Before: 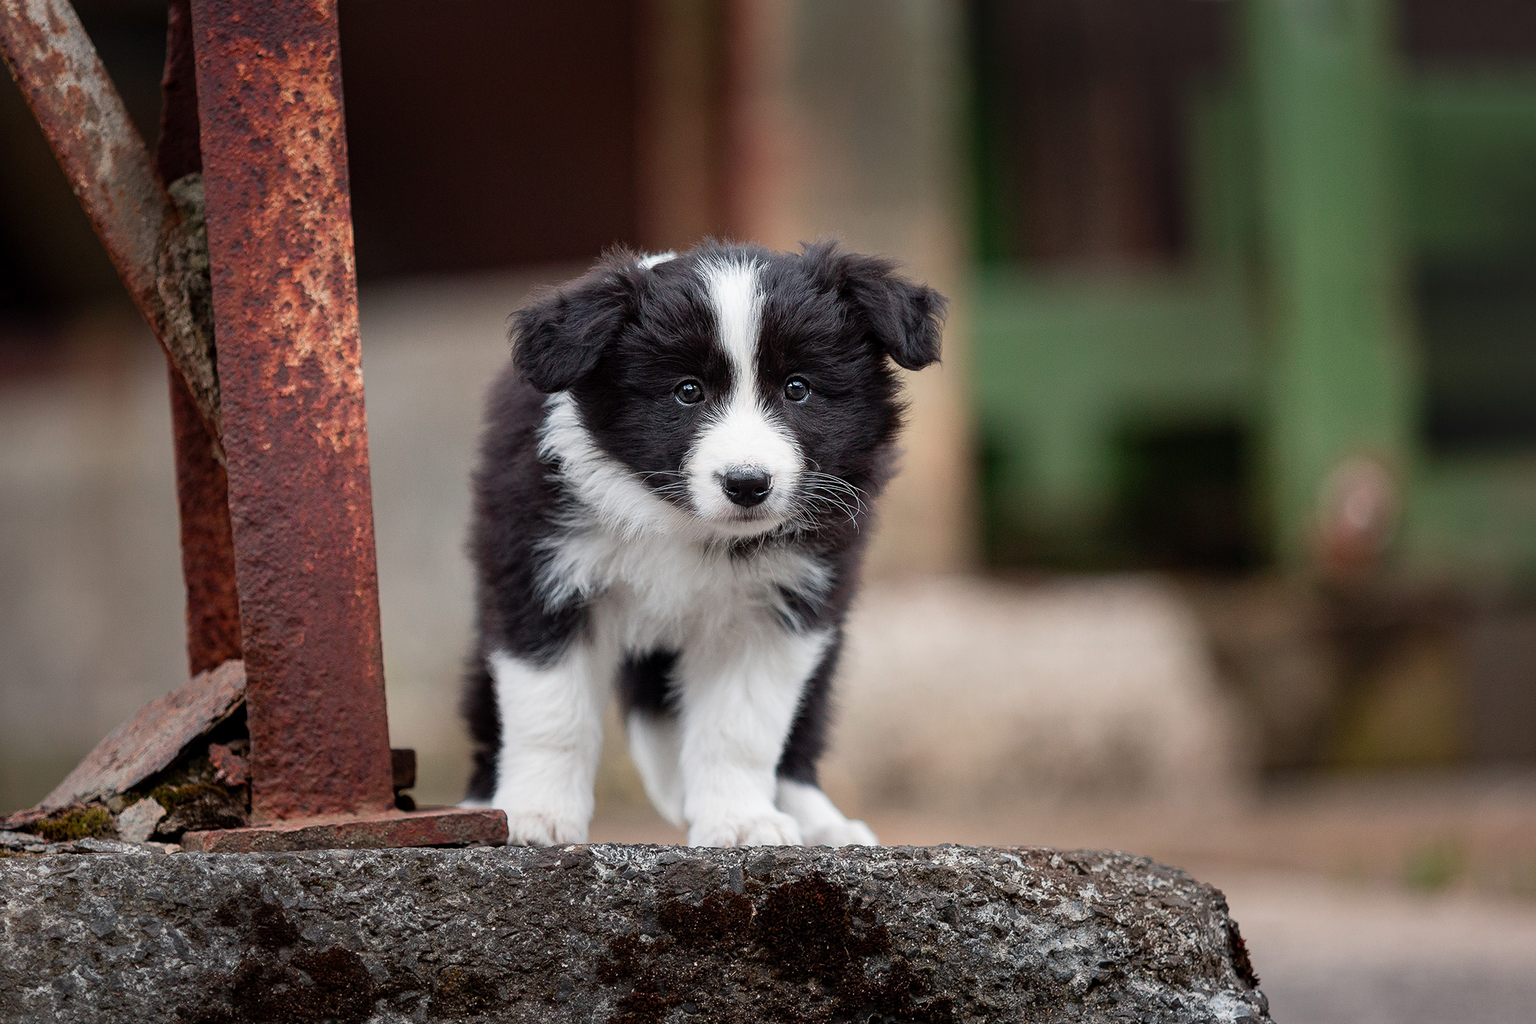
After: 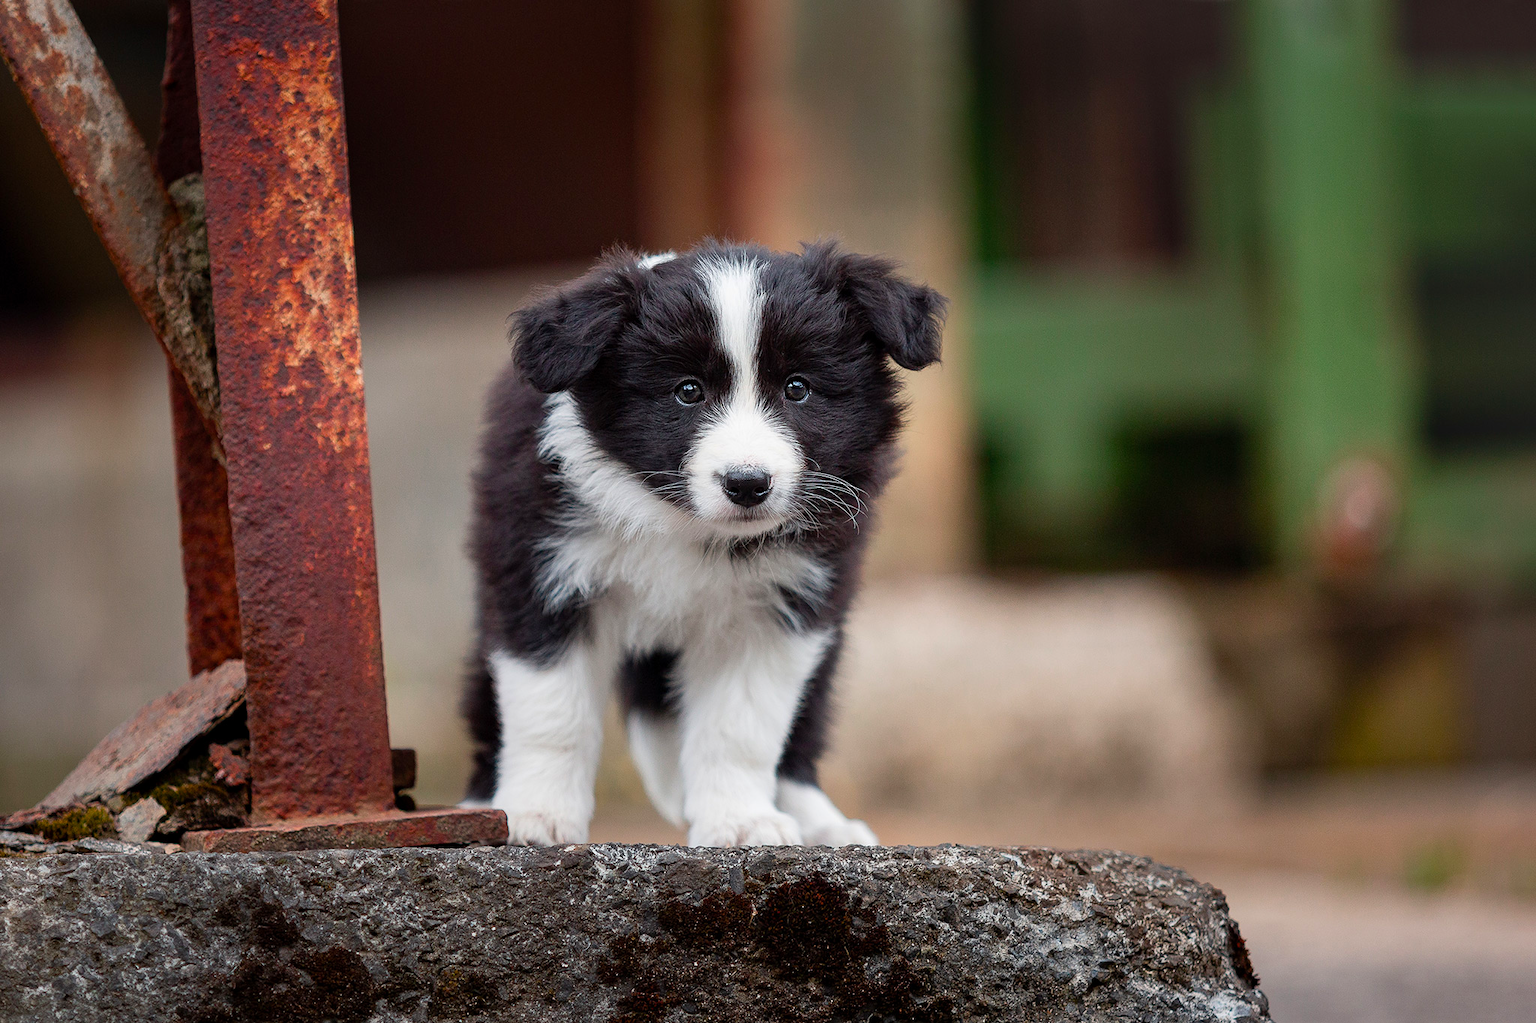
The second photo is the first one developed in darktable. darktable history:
color balance rgb: linear chroma grading › global chroma 8.854%, perceptual saturation grading › global saturation 19.327%
